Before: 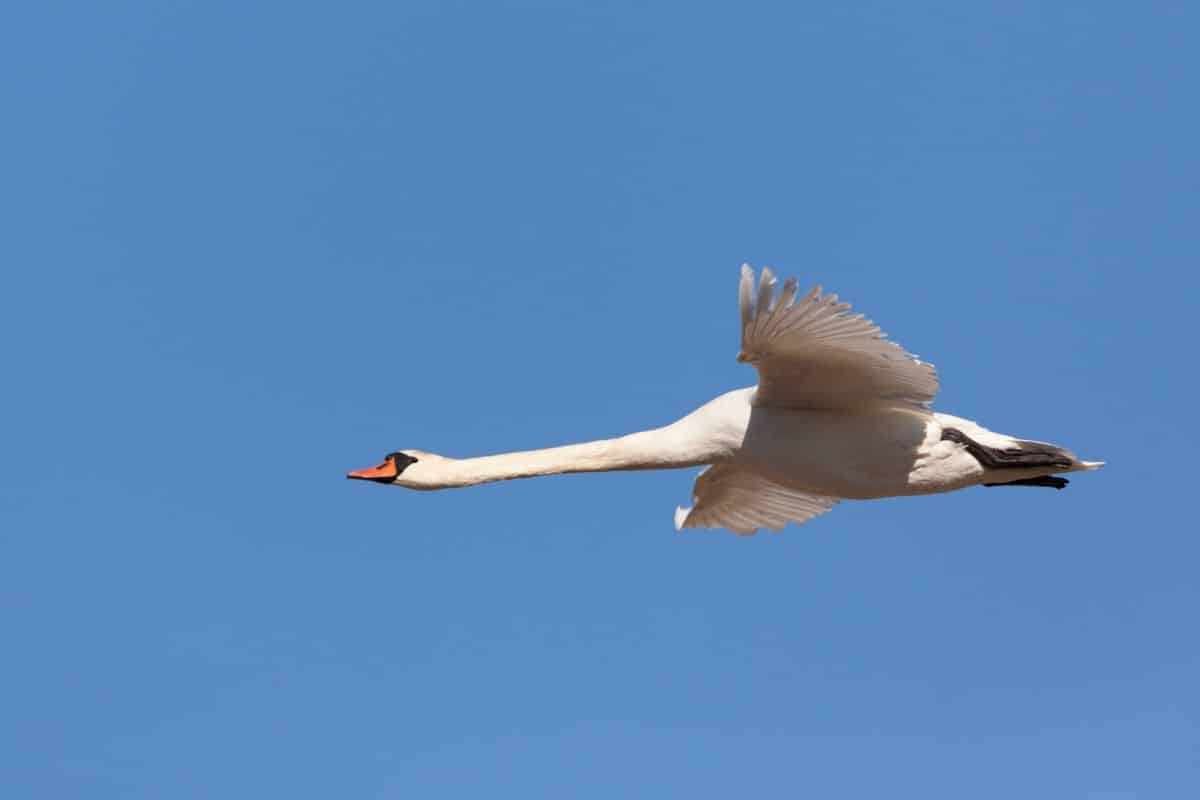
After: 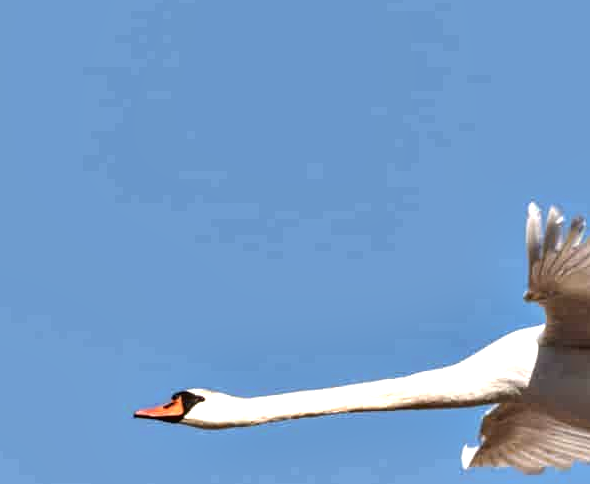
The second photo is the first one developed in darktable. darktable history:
exposure: exposure 0.491 EV, compensate highlight preservation false
contrast brightness saturation: saturation -0.154
local contrast: on, module defaults
crop: left 17.814%, top 7.699%, right 32.944%, bottom 31.706%
shadows and highlights: shadows 2.35, highlights -18.91, soften with gaussian
contrast equalizer: y [[0.6 ×6], [0.55 ×6], [0 ×6], [0 ×6], [0 ×6]]
